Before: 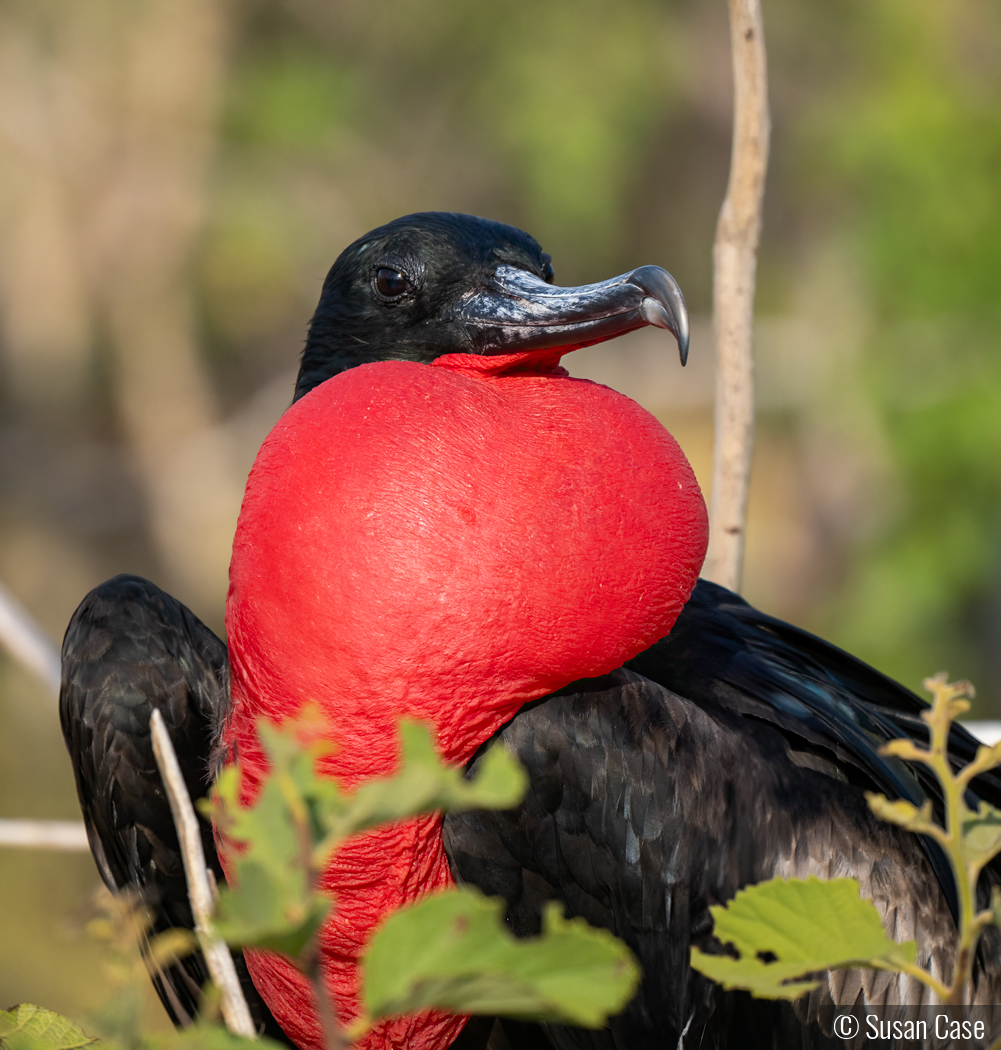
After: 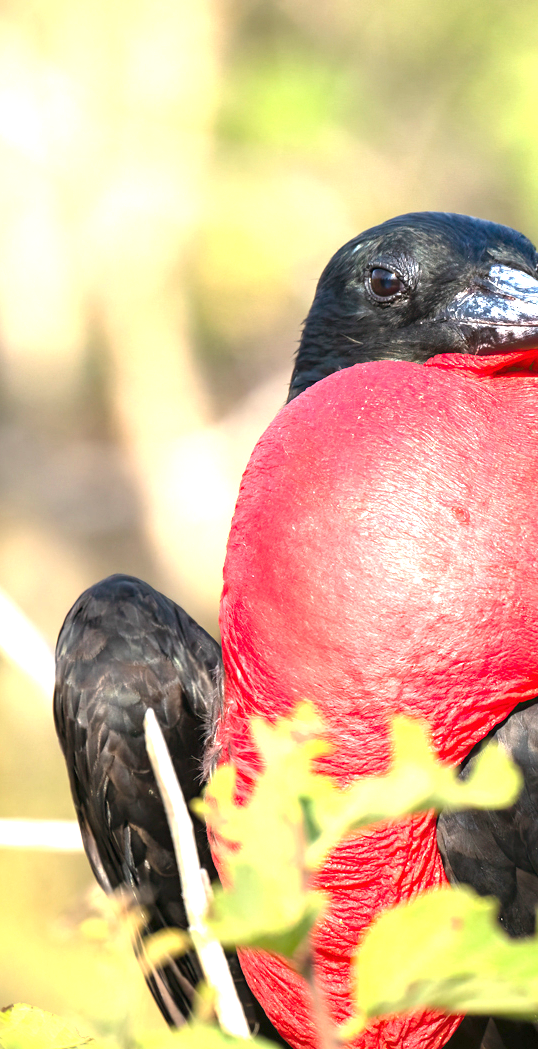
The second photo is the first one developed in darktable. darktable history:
crop: left 0.609%, right 45.552%, bottom 0.083%
exposure: black level correction 0, exposure 1.992 EV, compensate exposure bias true, compensate highlight preservation false
